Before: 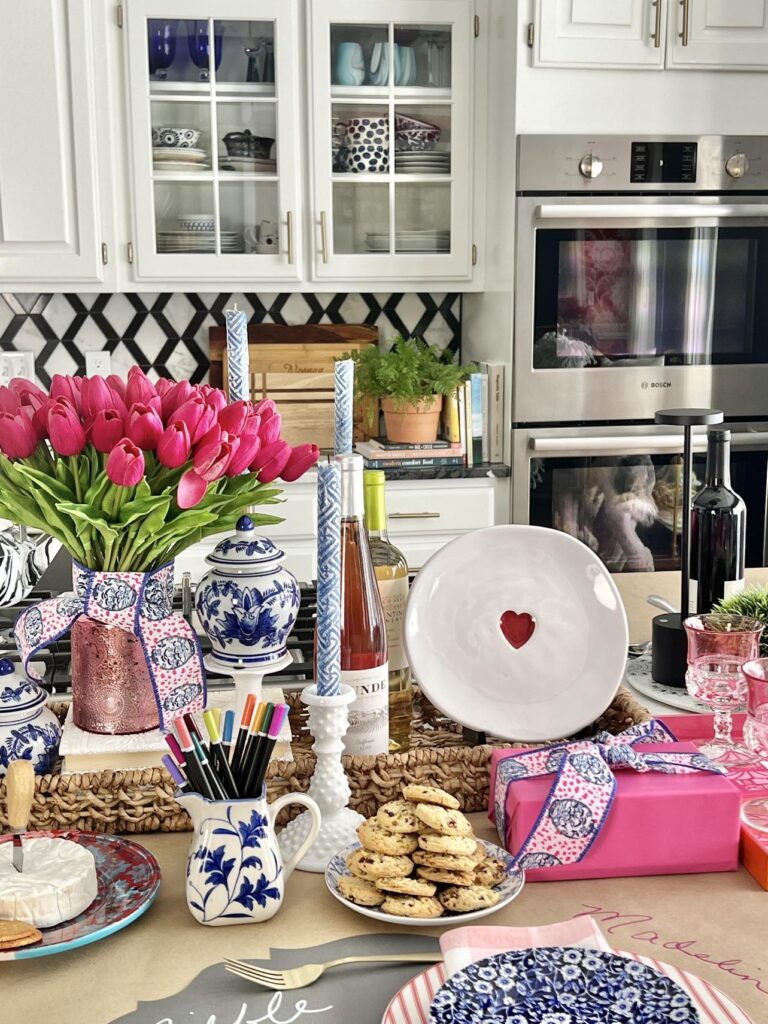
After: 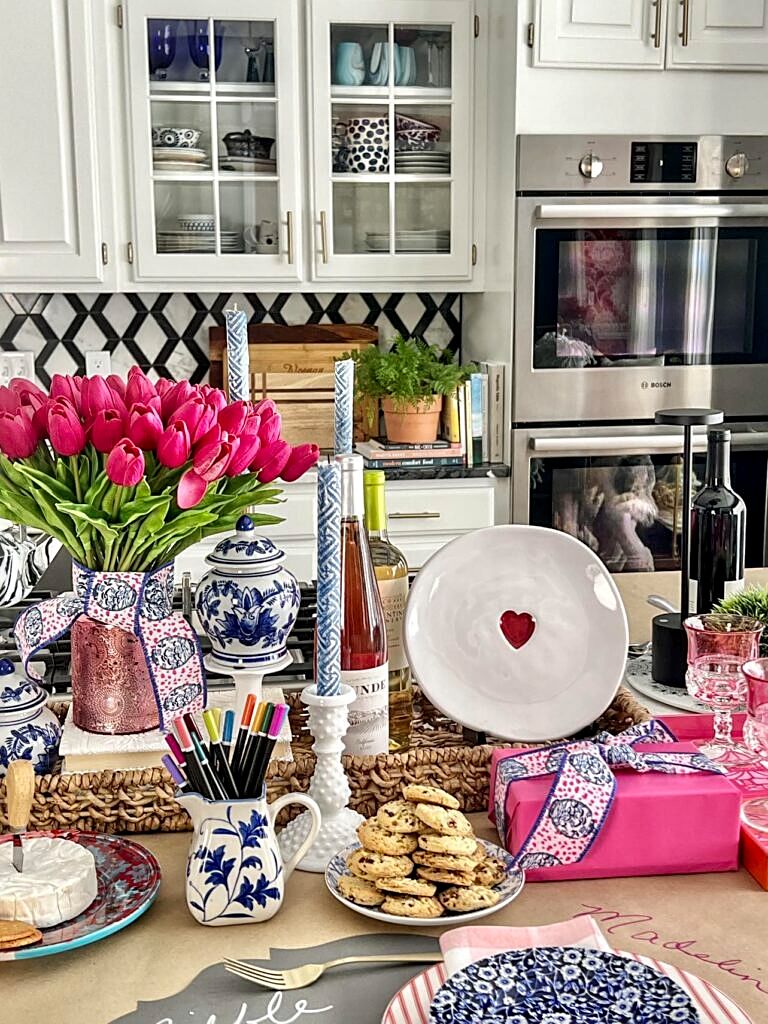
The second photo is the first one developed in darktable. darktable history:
local contrast: shadows 94%
sharpen: on, module defaults
